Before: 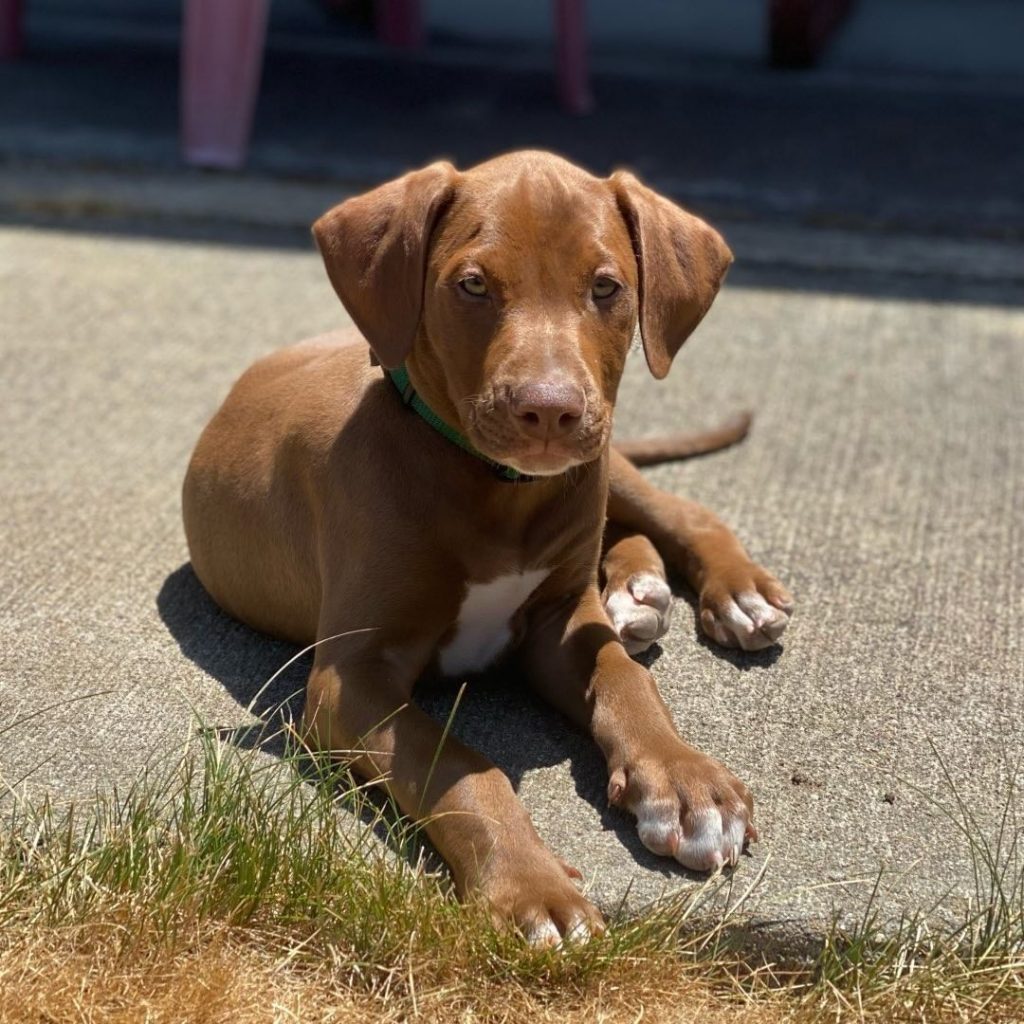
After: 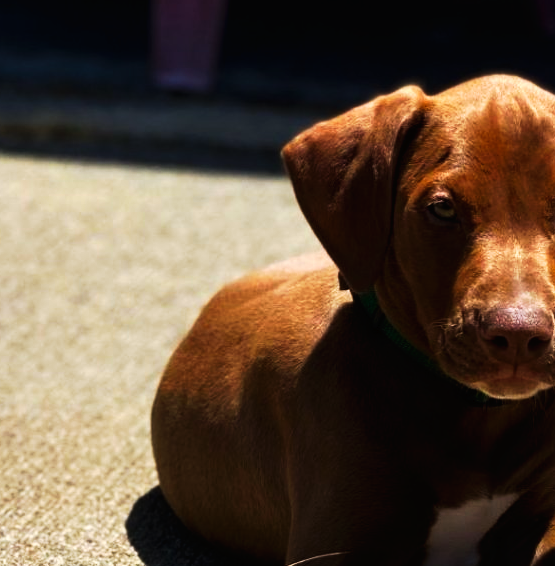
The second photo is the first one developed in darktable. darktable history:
crop and rotate: left 3.059%, top 7.44%, right 42.721%, bottom 37.261%
tone curve: curves: ch0 [(0, 0) (0.003, 0.007) (0.011, 0.009) (0.025, 0.01) (0.044, 0.012) (0.069, 0.013) (0.1, 0.014) (0.136, 0.021) (0.177, 0.038) (0.224, 0.06) (0.277, 0.099) (0.335, 0.16) (0.399, 0.227) (0.468, 0.329) (0.543, 0.45) (0.623, 0.594) (0.709, 0.756) (0.801, 0.868) (0.898, 0.971) (1, 1)], preserve colors none
